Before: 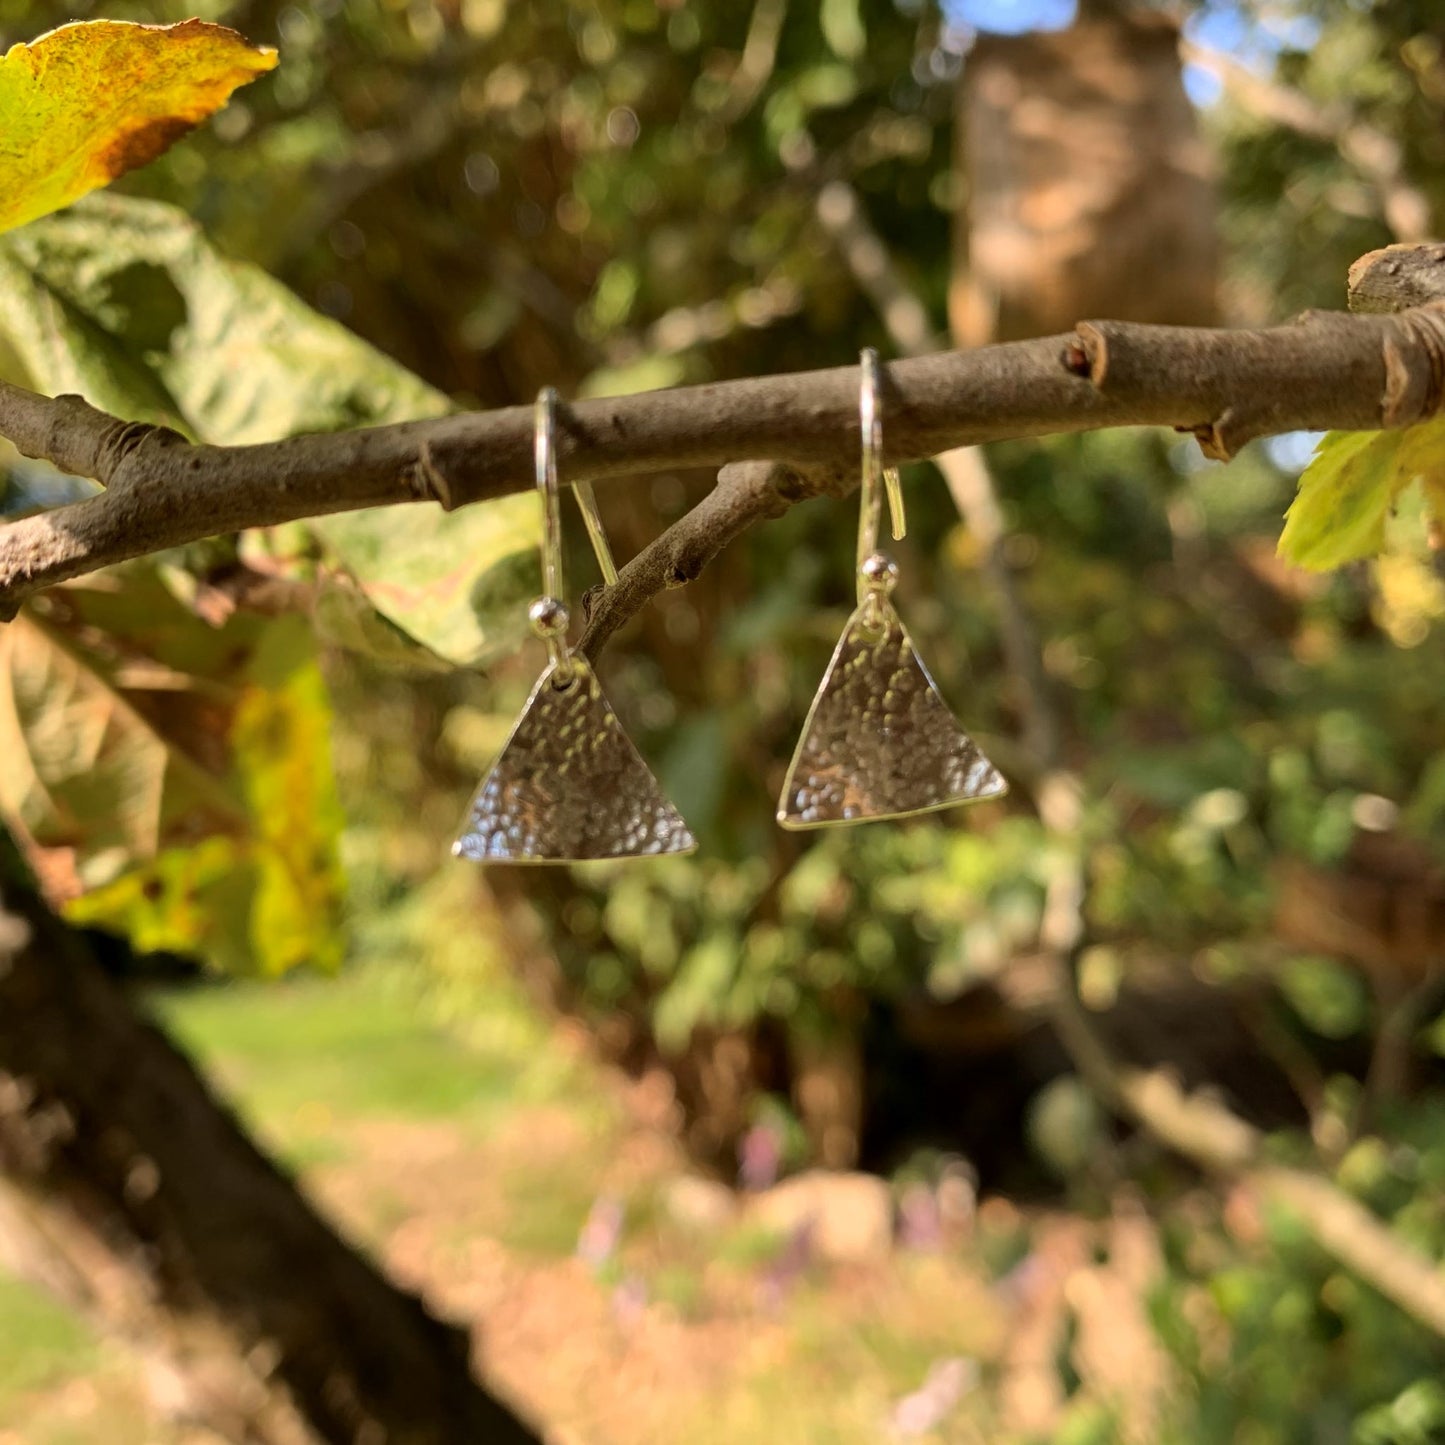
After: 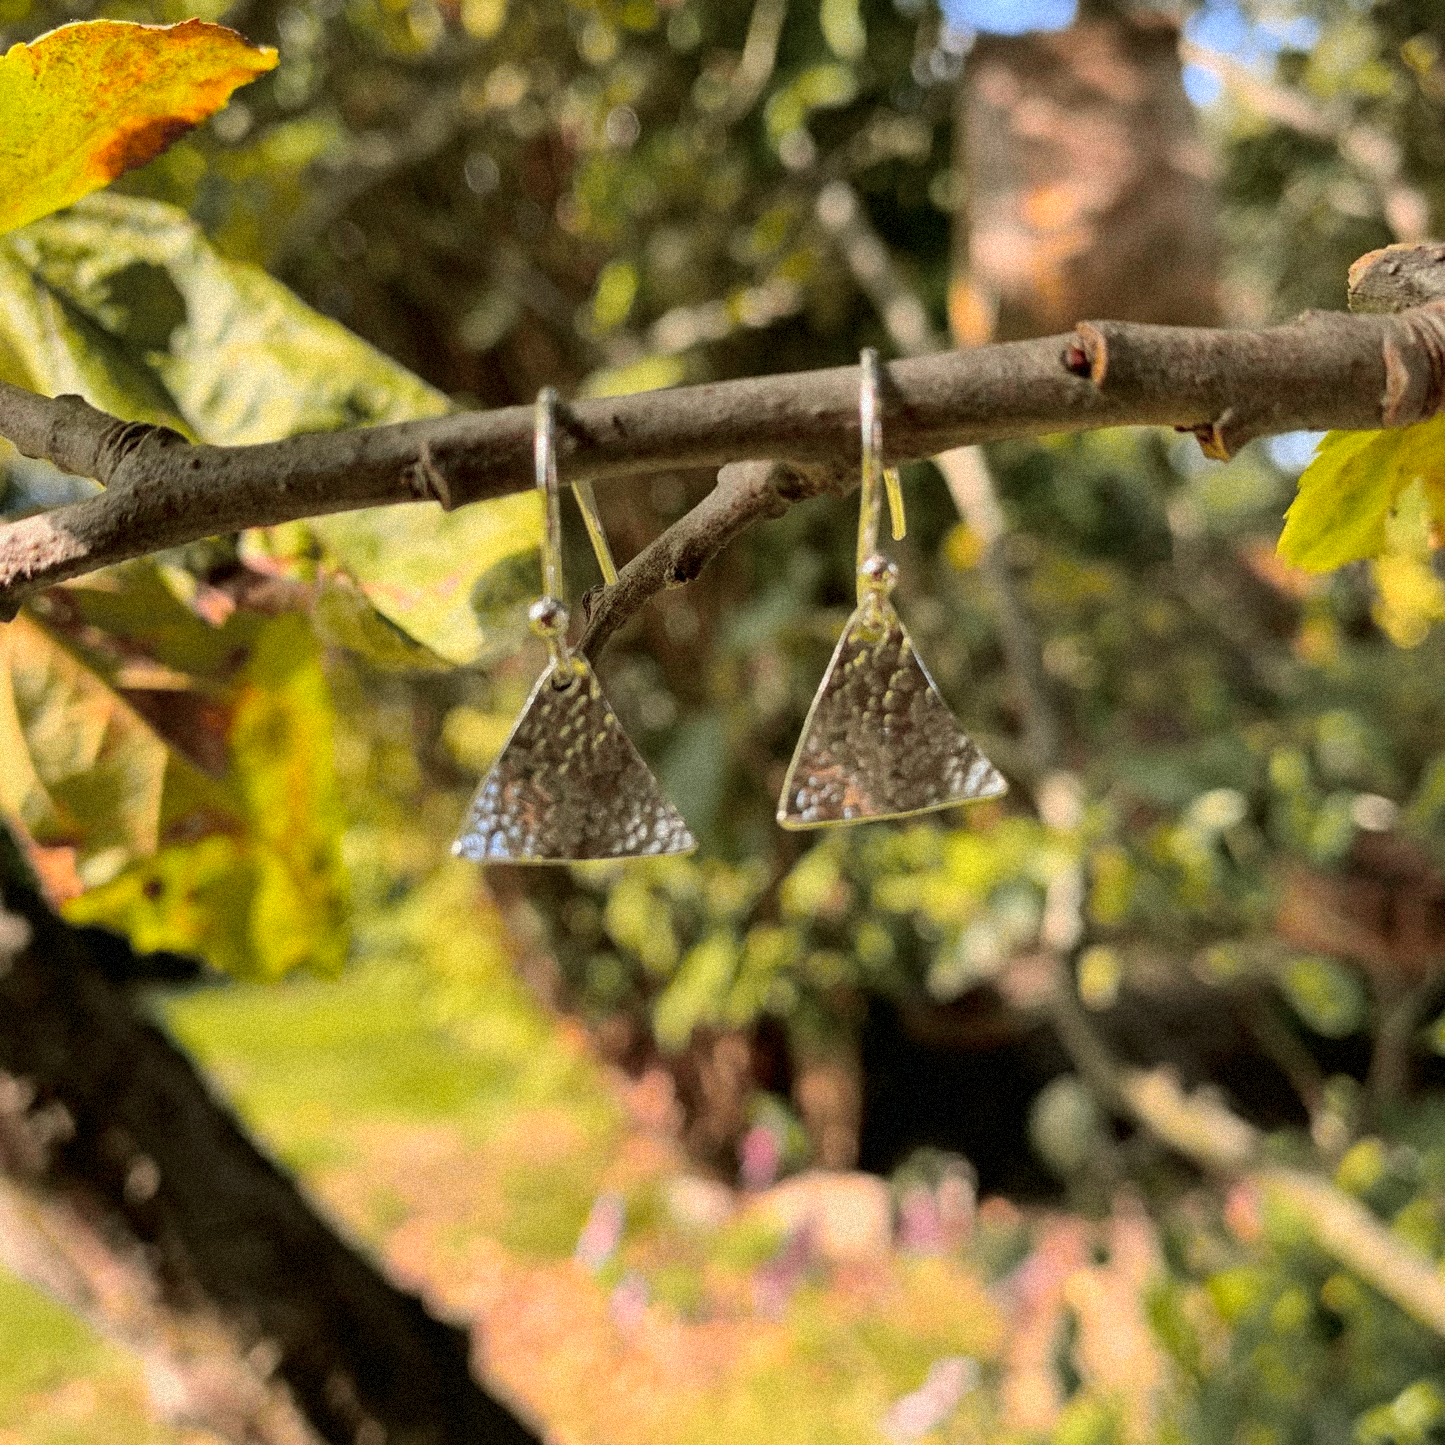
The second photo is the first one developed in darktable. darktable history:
local contrast: mode bilateral grid, contrast 20, coarseness 50, detail 120%, midtone range 0.2
tone curve: curves: ch0 [(0, 0) (0.07, 0.052) (0.23, 0.254) (0.486, 0.53) (0.822, 0.825) (0.994, 0.955)]; ch1 [(0, 0) (0.226, 0.261) (0.379, 0.442) (0.469, 0.472) (0.495, 0.495) (0.514, 0.504) (0.561, 0.568) (0.59, 0.612) (1, 1)]; ch2 [(0, 0) (0.269, 0.299) (0.459, 0.441) (0.498, 0.499) (0.523, 0.52) (0.586, 0.569) (0.635, 0.617) (0.659, 0.681) (0.718, 0.764) (1, 1)], color space Lab, independent channels, preserve colors none
grain: strength 35%, mid-tones bias 0%
